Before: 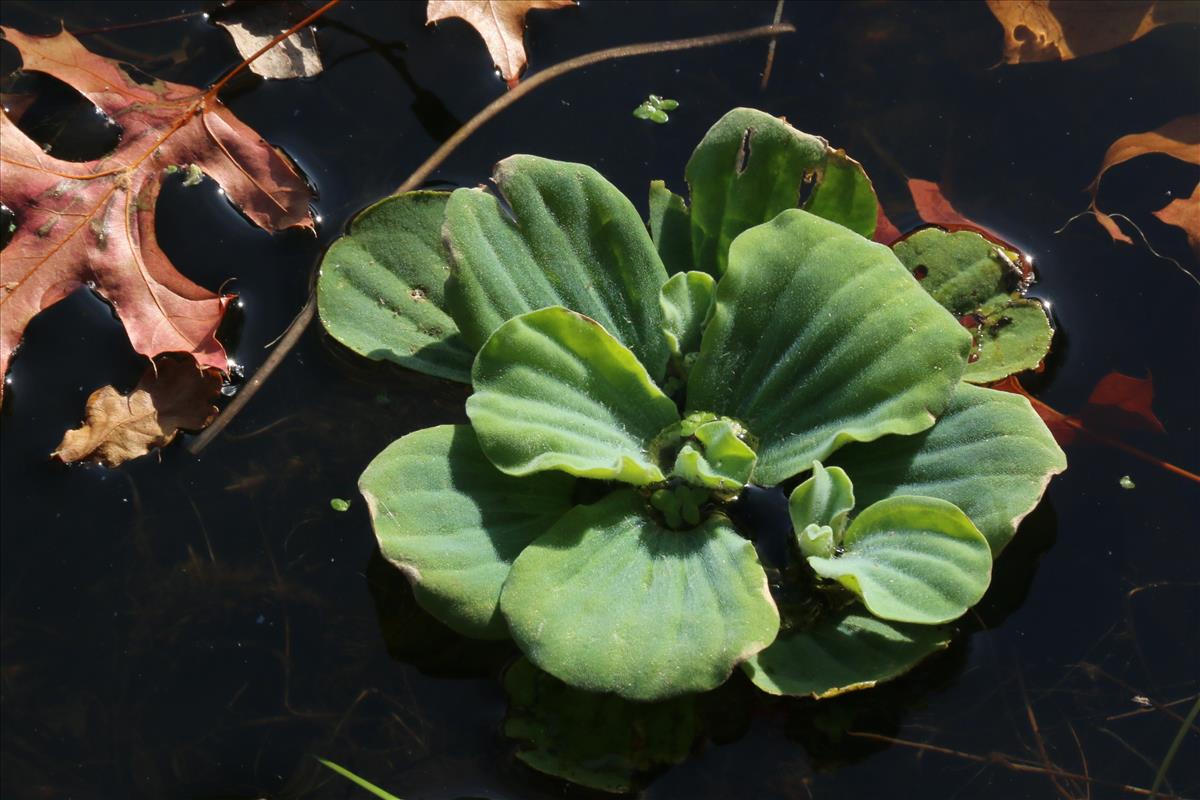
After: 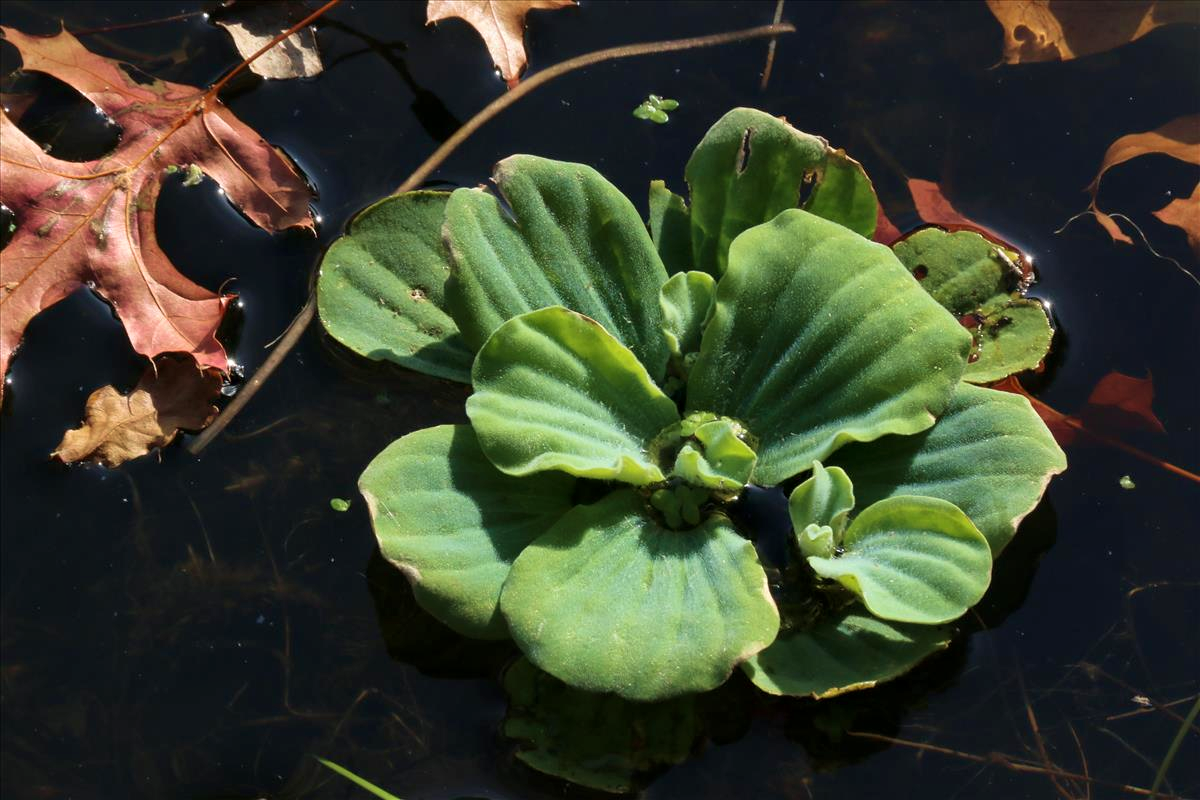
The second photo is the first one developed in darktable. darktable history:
local contrast: mode bilateral grid, contrast 21, coarseness 50, detail 132%, midtone range 0.2
velvia: on, module defaults
